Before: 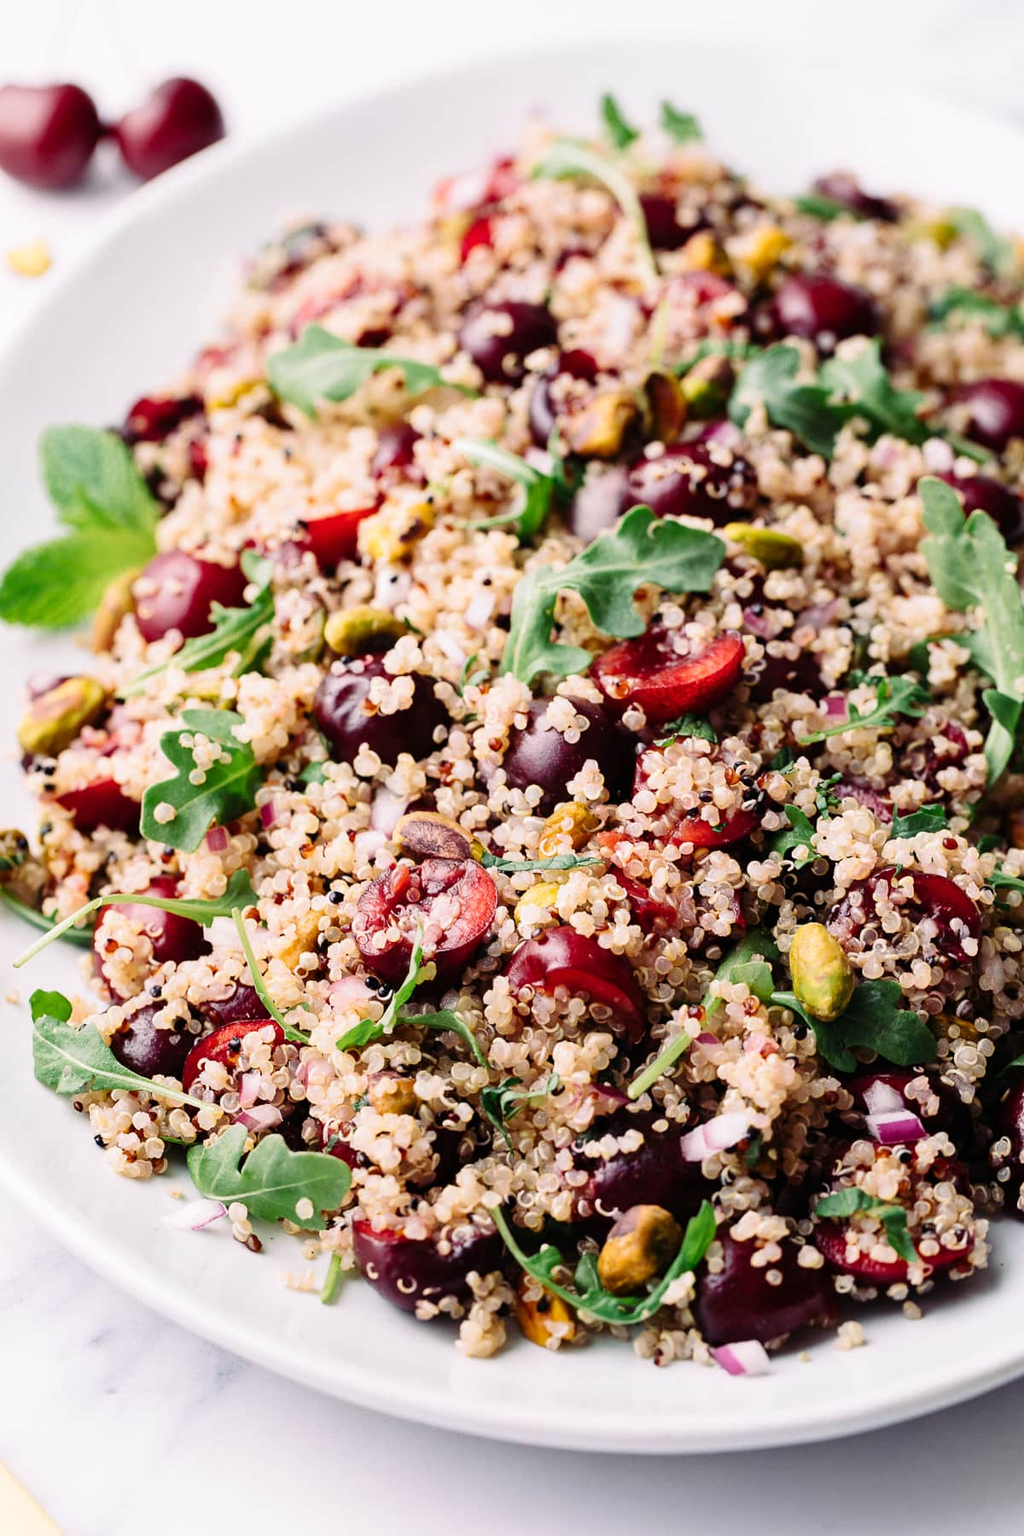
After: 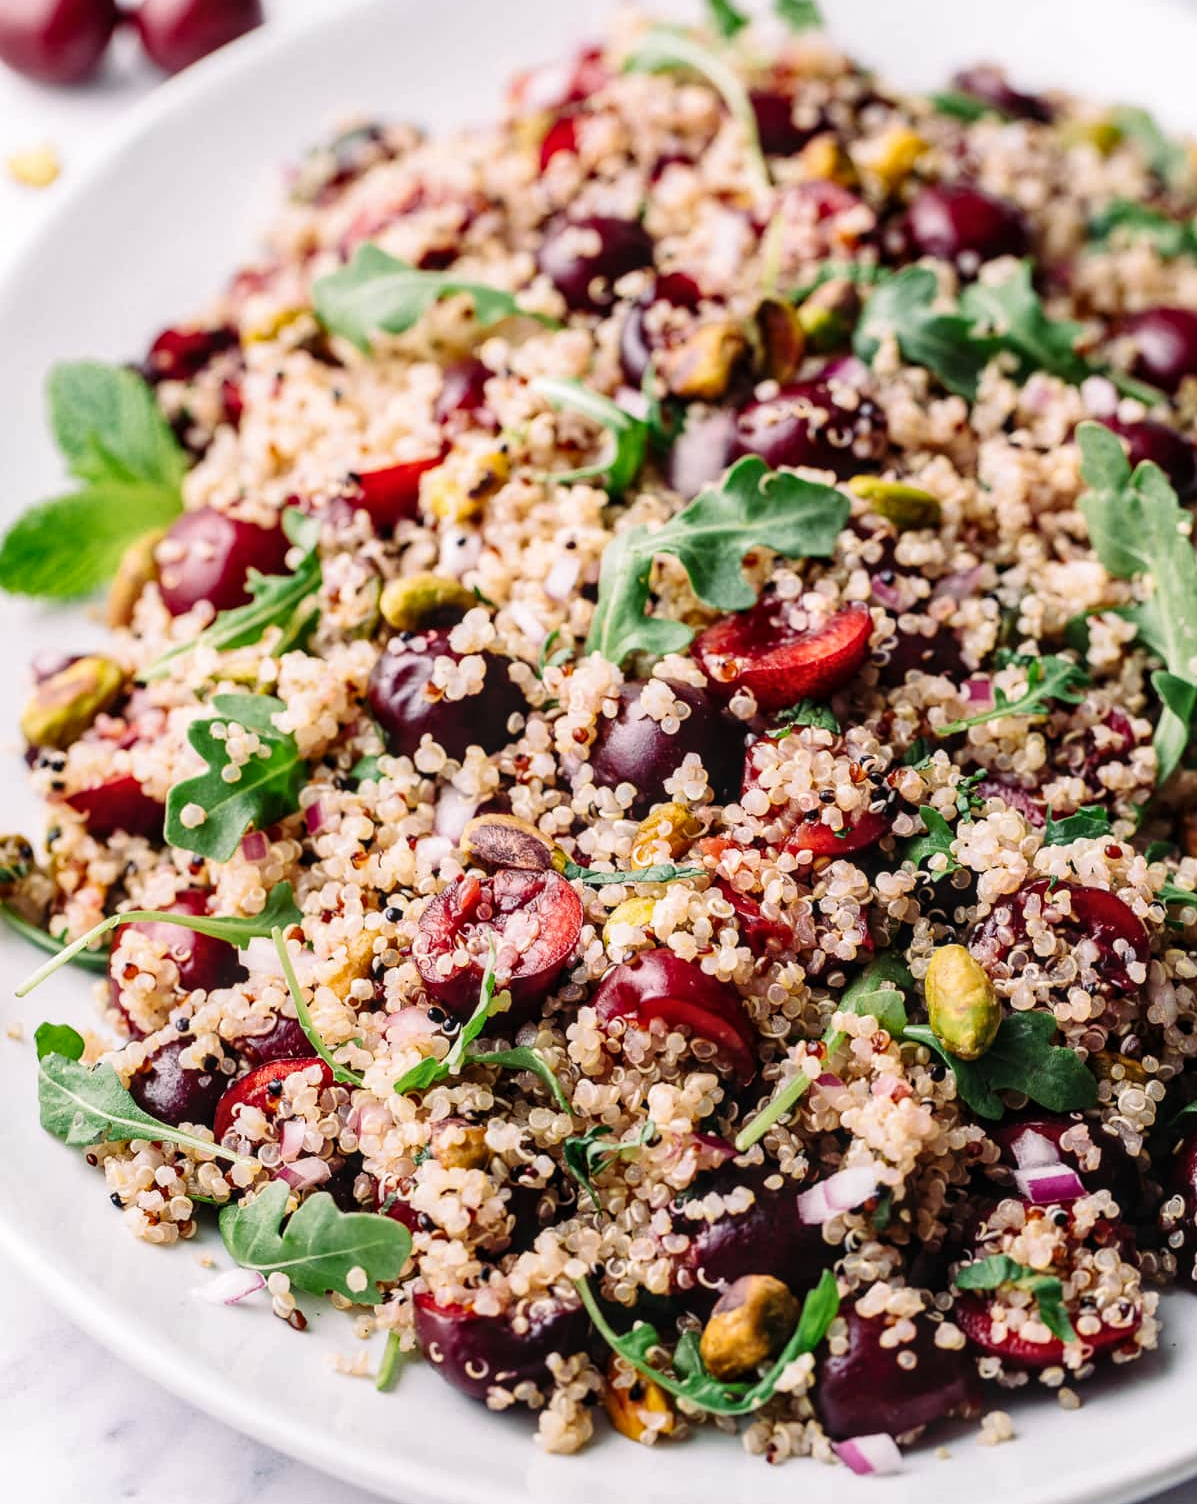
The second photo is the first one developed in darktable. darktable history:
local contrast: on, module defaults
crop: top 7.625%, bottom 8.027%
